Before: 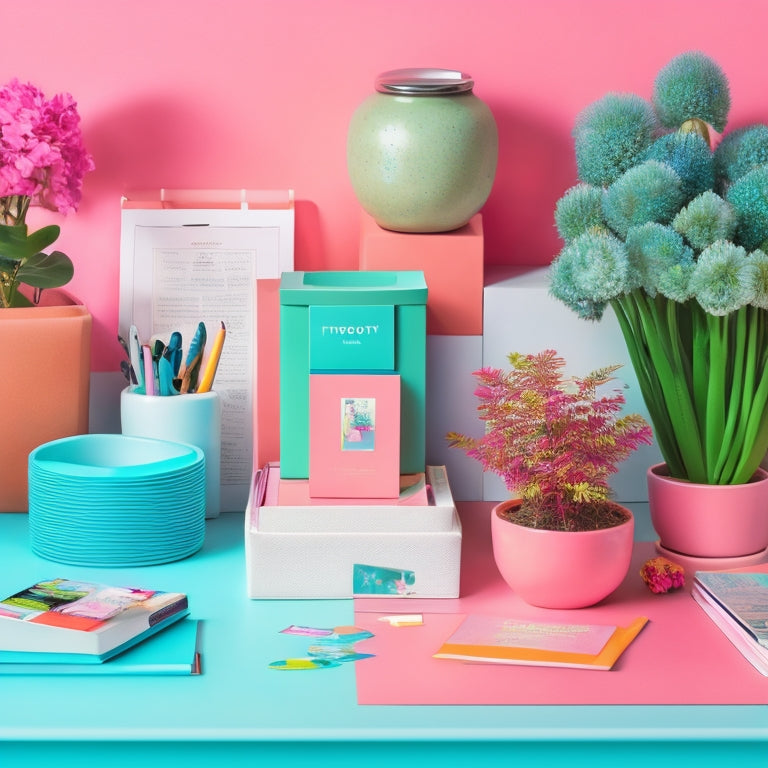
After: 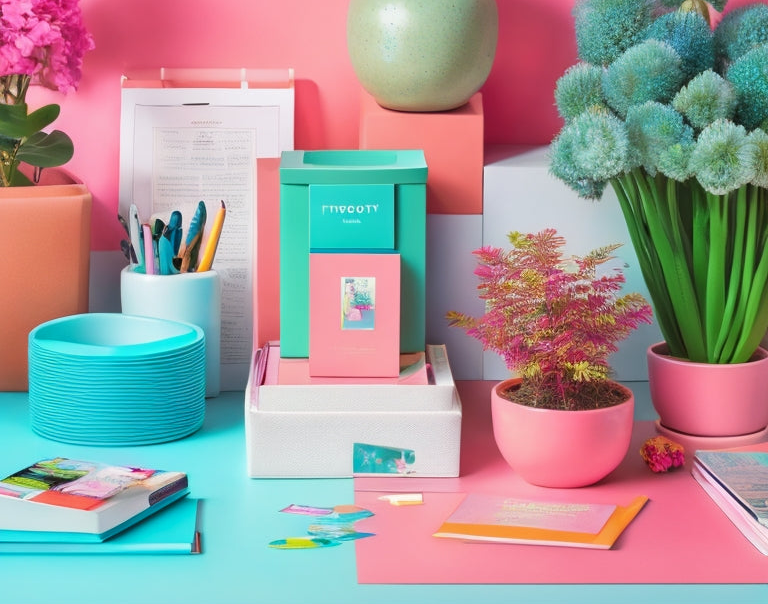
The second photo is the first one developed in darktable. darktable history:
crop and rotate: top 15.774%, bottom 5.506%
shadows and highlights: shadows 20.55, highlights -20.99, soften with gaussian
